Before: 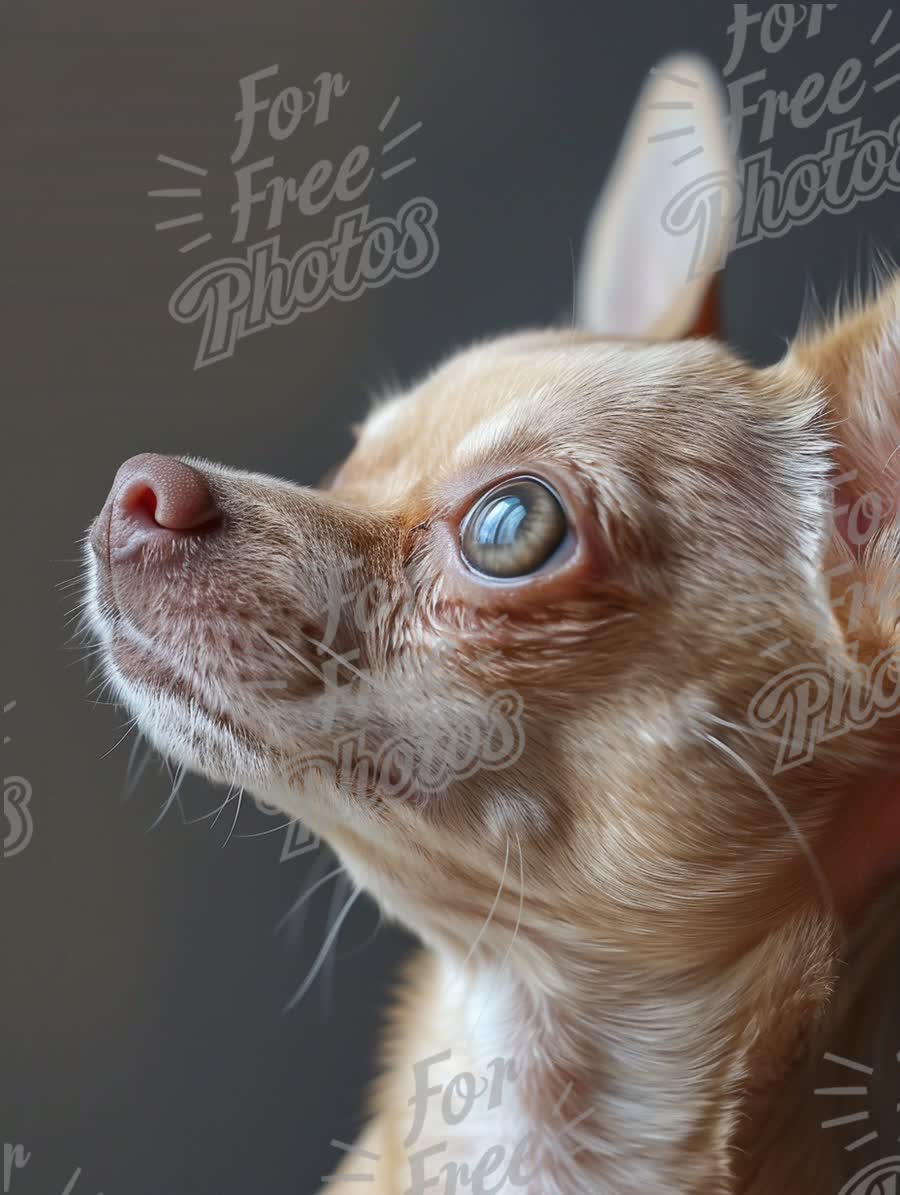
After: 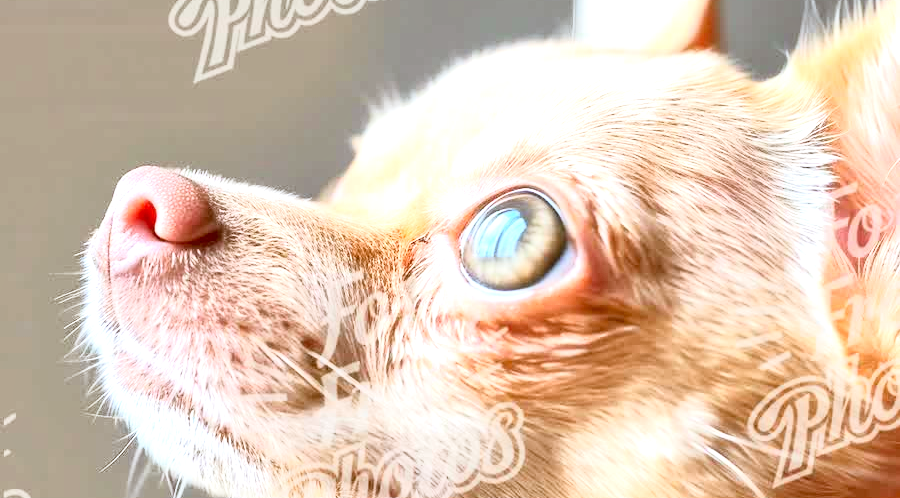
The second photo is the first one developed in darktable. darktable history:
local contrast: highlights 106%, shadows 101%, detail 119%, midtone range 0.2
exposure: black level correction 0.001, exposure 1.989 EV, compensate highlight preservation false
base curve: curves: ch0 [(0, 0) (0.088, 0.125) (0.176, 0.251) (0.354, 0.501) (0.613, 0.749) (1, 0.877)]
color correction: highlights a* -0.401, highlights b* 0.159, shadows a* 5.21, shadows b* 20.71
crop and rotate: top 24.043%, bottom 34.277%
